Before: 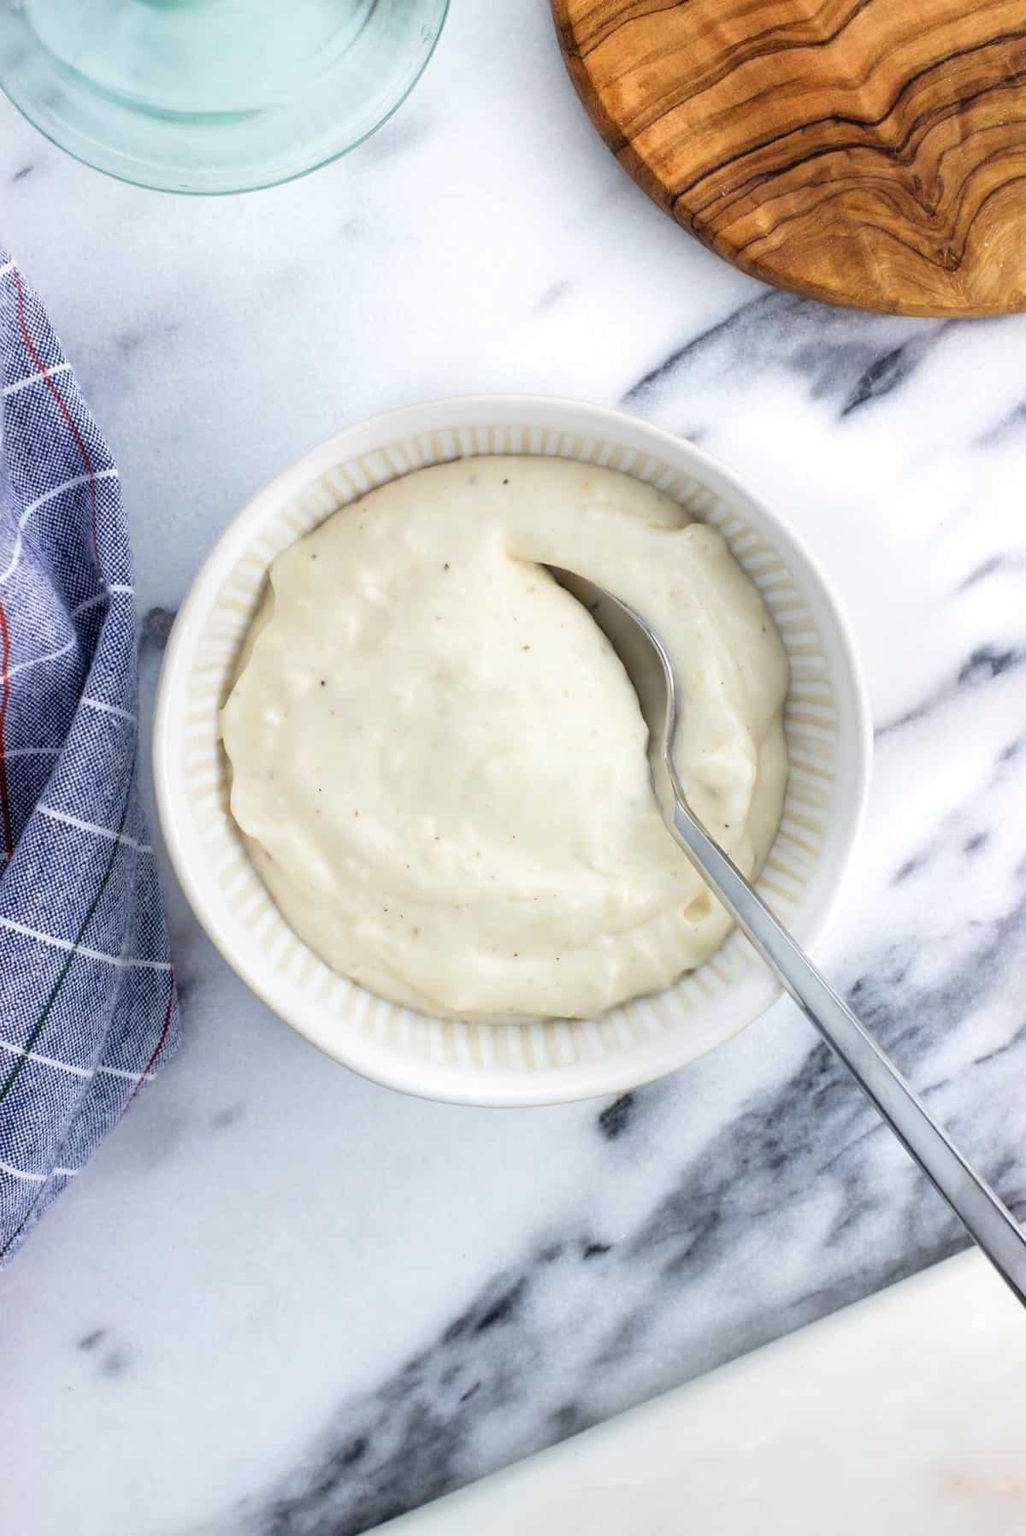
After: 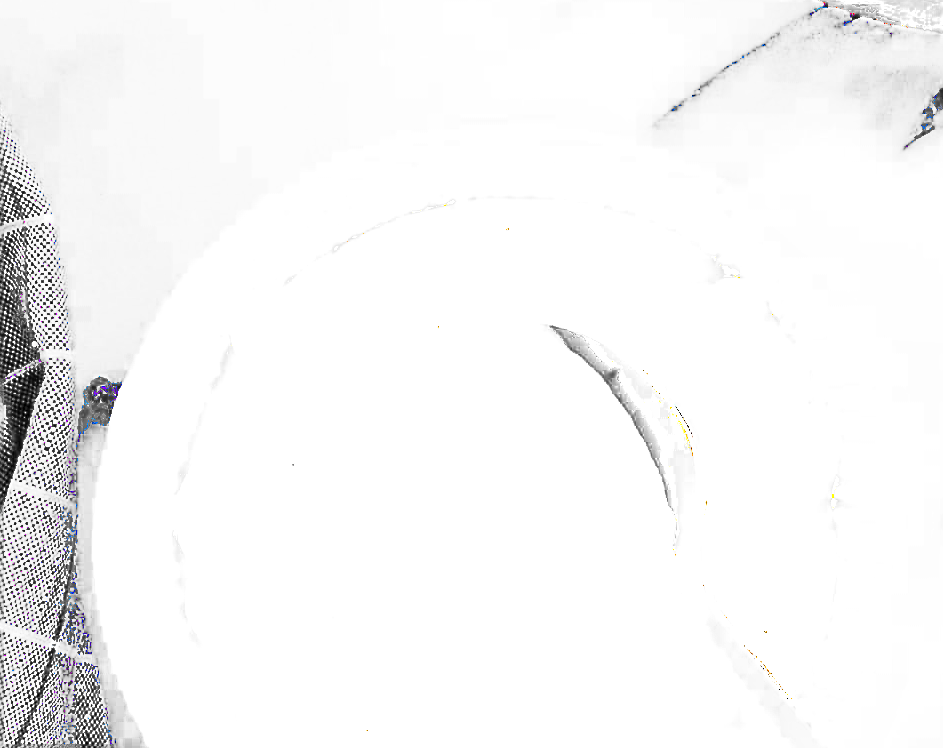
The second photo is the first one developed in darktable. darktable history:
local contrast: highlights 107%, shadows 100%, detail 120%, midtone range 0.2
crop: left 7.008%, top 18.63%, right 14.403%, bottom 39.699%
filmic rgb: black relative exposure -8.19 EV, white relative exposure 2.23 EV, hardness 7.11, latitude 86.52%, contrast 1.712, highlights saturation mix -3.28%, shadows ↔ highlights balance -1.93%, add noise in highlights 0.002, color science v3 (2019), use custom middle-gray values true, contrast in highlights soft
sharpen: radius 1.411, amount 1.232, threshold 0.671
exposure: black level correction 0.099, exposure 2.965 EV, compensate exposure bias true, compensate highlight preservation false
color zones: curves: ch1 [(0, 0.455) (0.063, 0.455) (0.286, 0.495) (0.429, 0.5) (0.571, 0.5) (0.714, 0.5) (0.857, 0.5) (1, 0.455)]; ch2 [(0, 0.532) (0.063, 0.521) (0.233, 0.447) (0.429, 0.489) (0.571, 0.5) (0.714, 0.5) (0.857, 0.5) (1, 0.532)]
